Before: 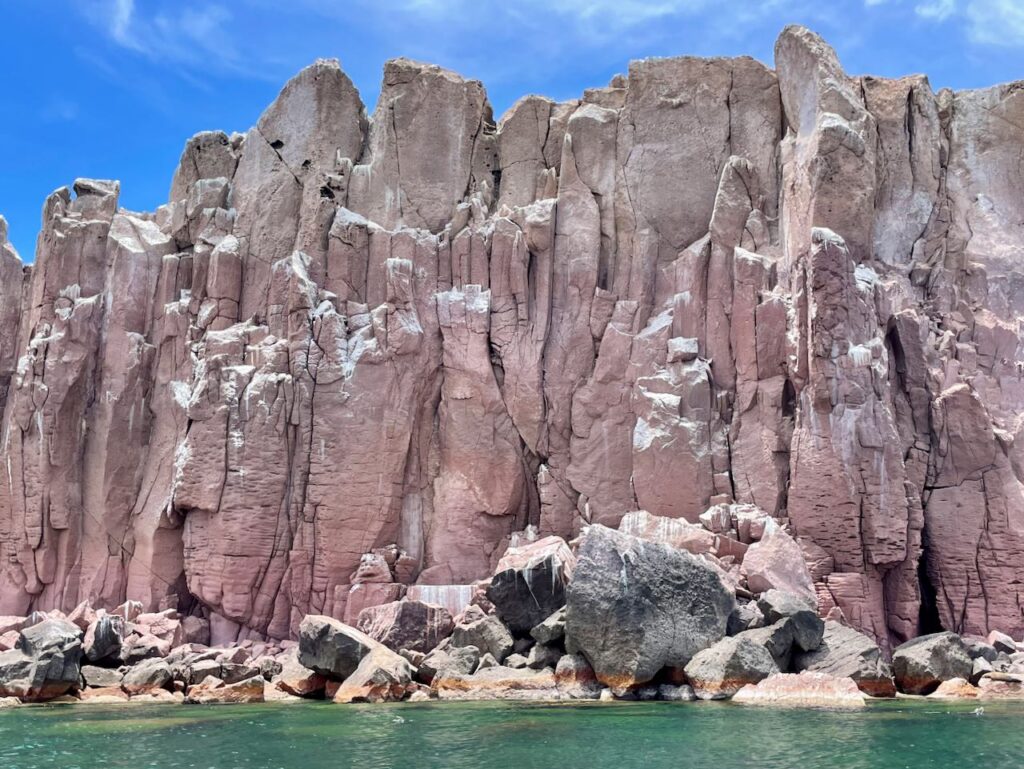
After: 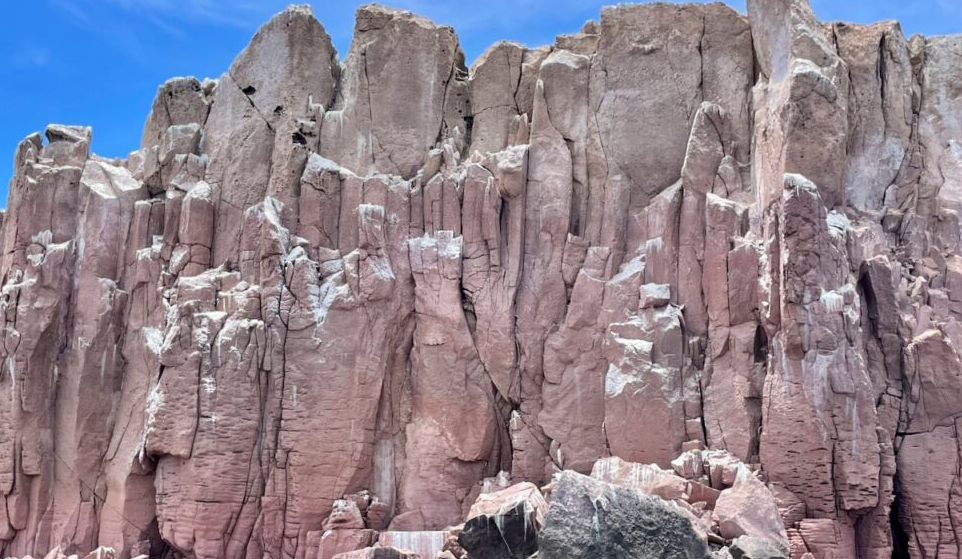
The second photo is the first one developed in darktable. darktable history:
crop: left 2.771%, top 7.062%, right 3.189%, bottom 20.242%
